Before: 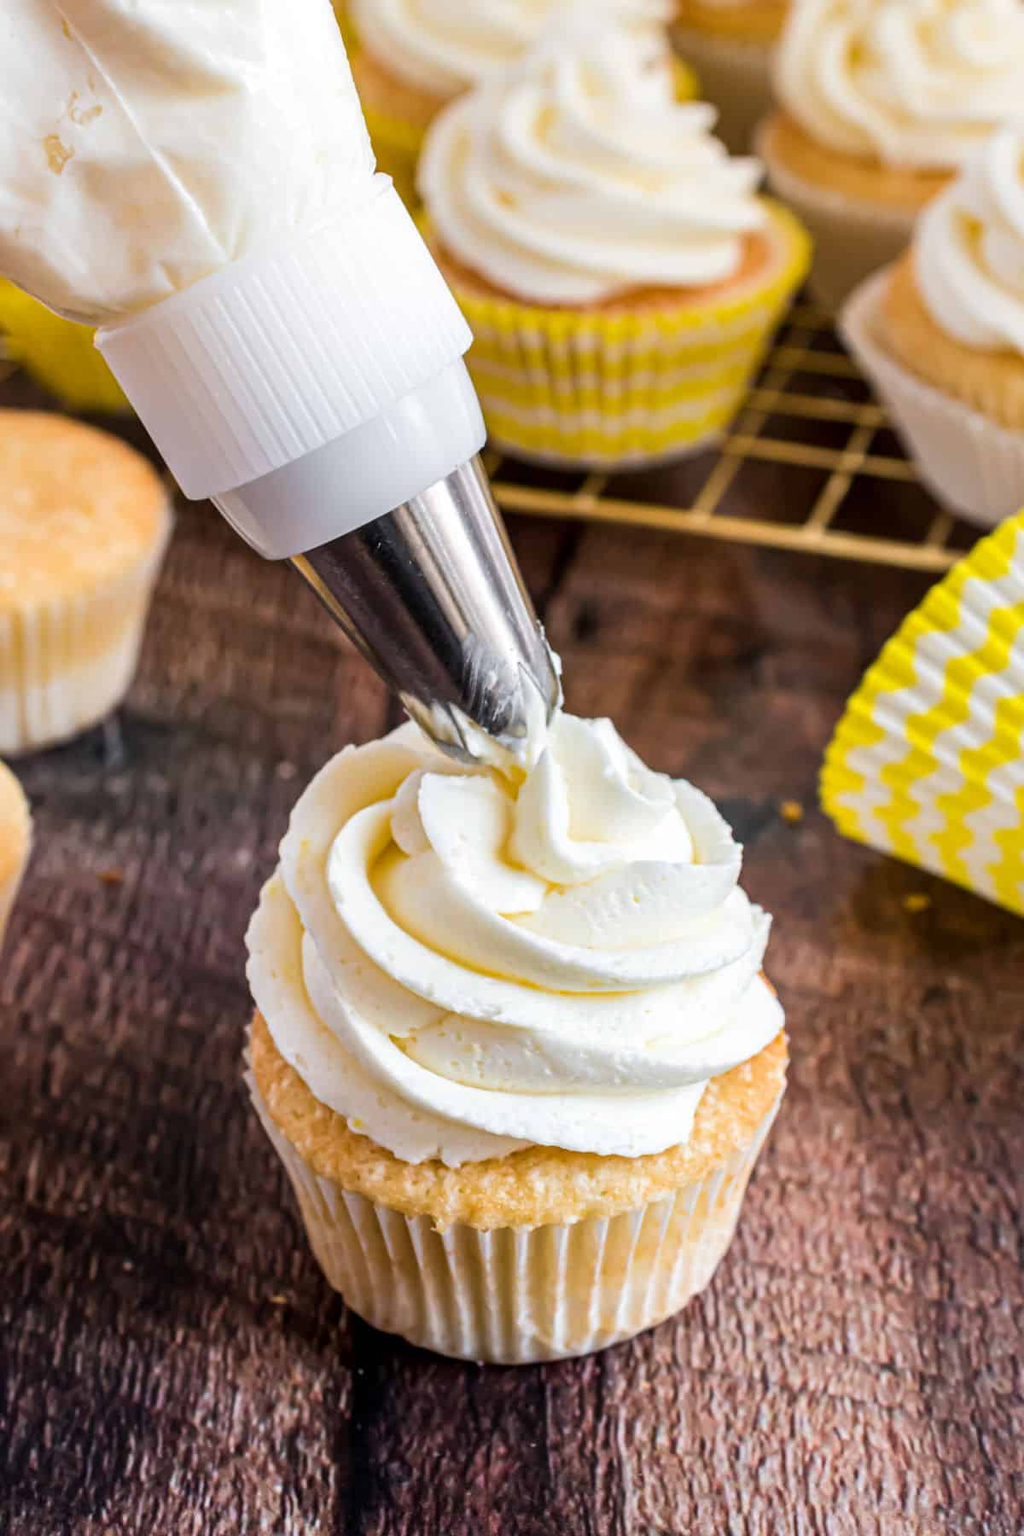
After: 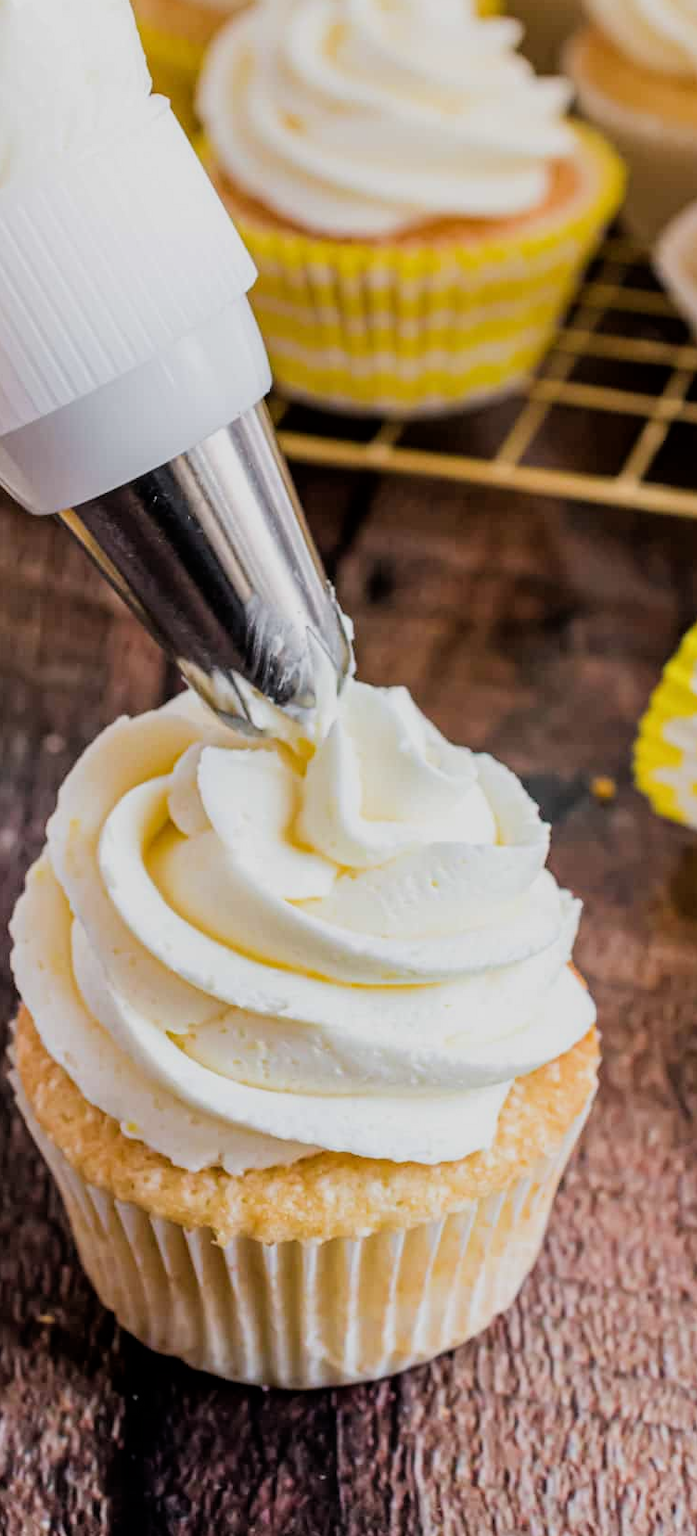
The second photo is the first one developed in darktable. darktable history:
filmic rgb: black relative exposure -7.97 EV, white relative exposure 3.88 EV, hardness 4.23
crop and rotate: left 23.135%, top 5.64%, right 14.198%, bottom 2.317%
